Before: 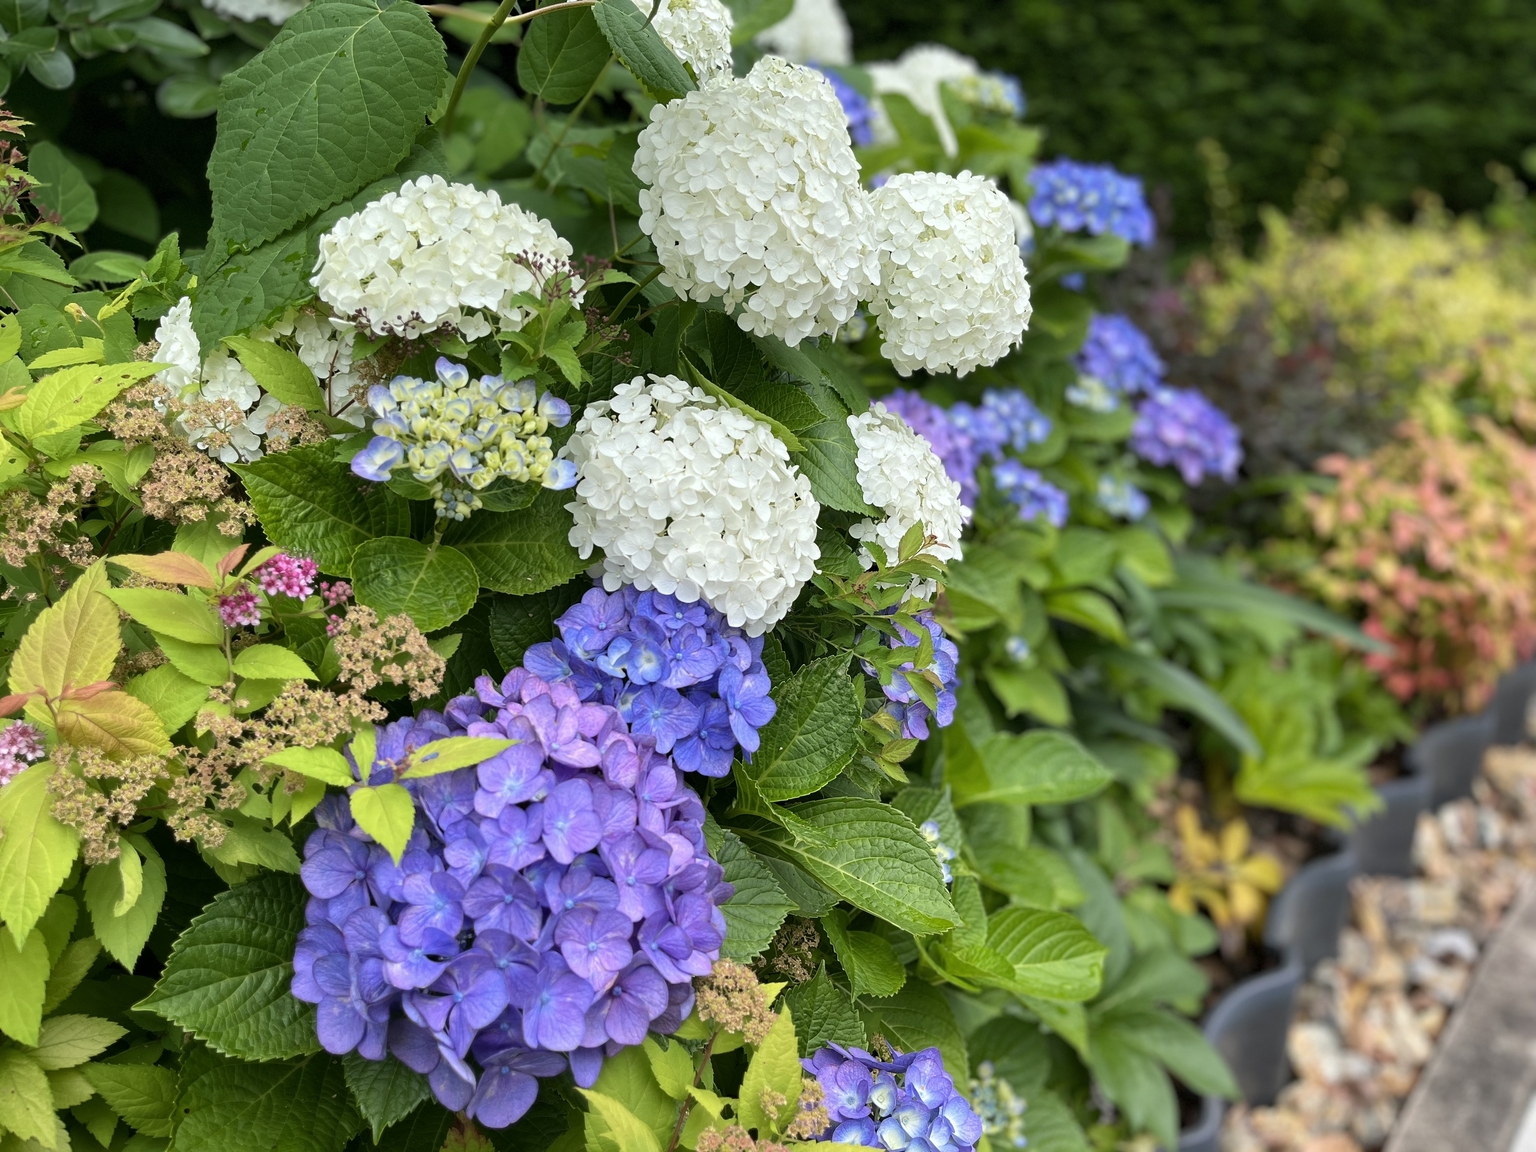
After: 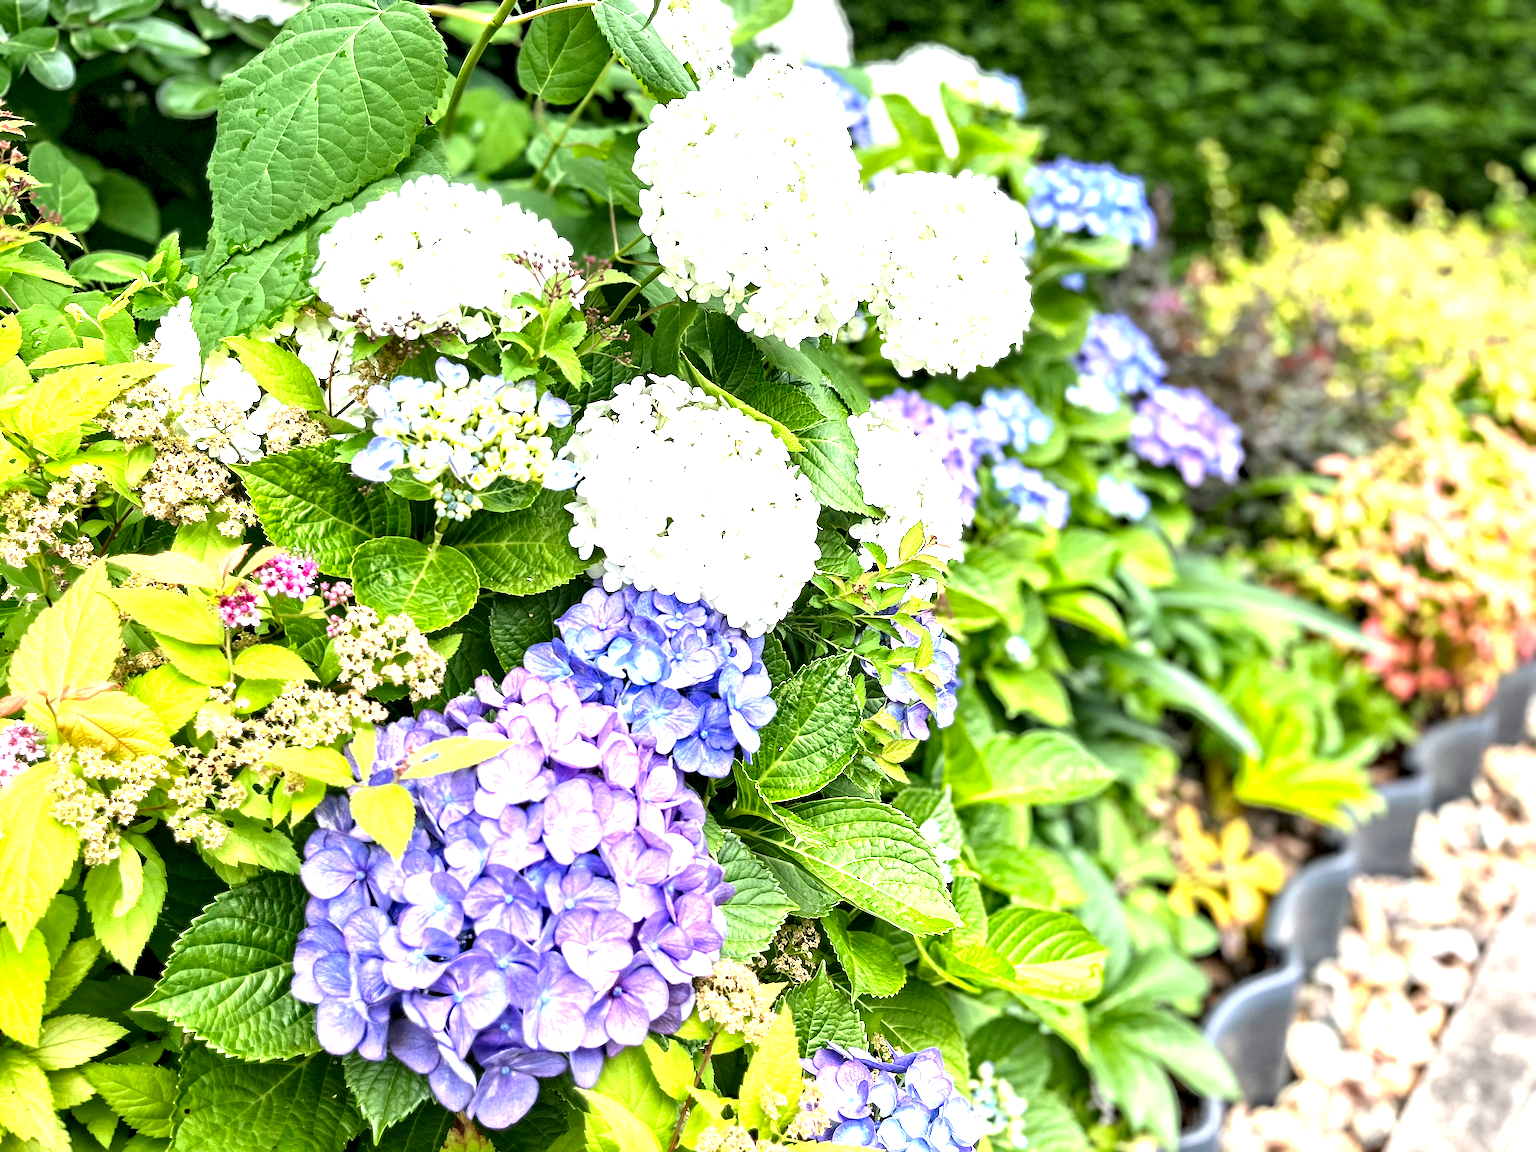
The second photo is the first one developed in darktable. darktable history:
contrast equalizer: octaves 7, y [[0.511, 0.558, 0.631, 0.632, 0.559, 0.512], [0.5 ×6], [0.507, 0.559, 0.627, 0.644, 0.647, 0.647], [0 ×6], [0 ×6]]
exposure: black level correction 0.001, exposure 1.83 EV, compensate exposure bias true, compensate highlight preservation false
